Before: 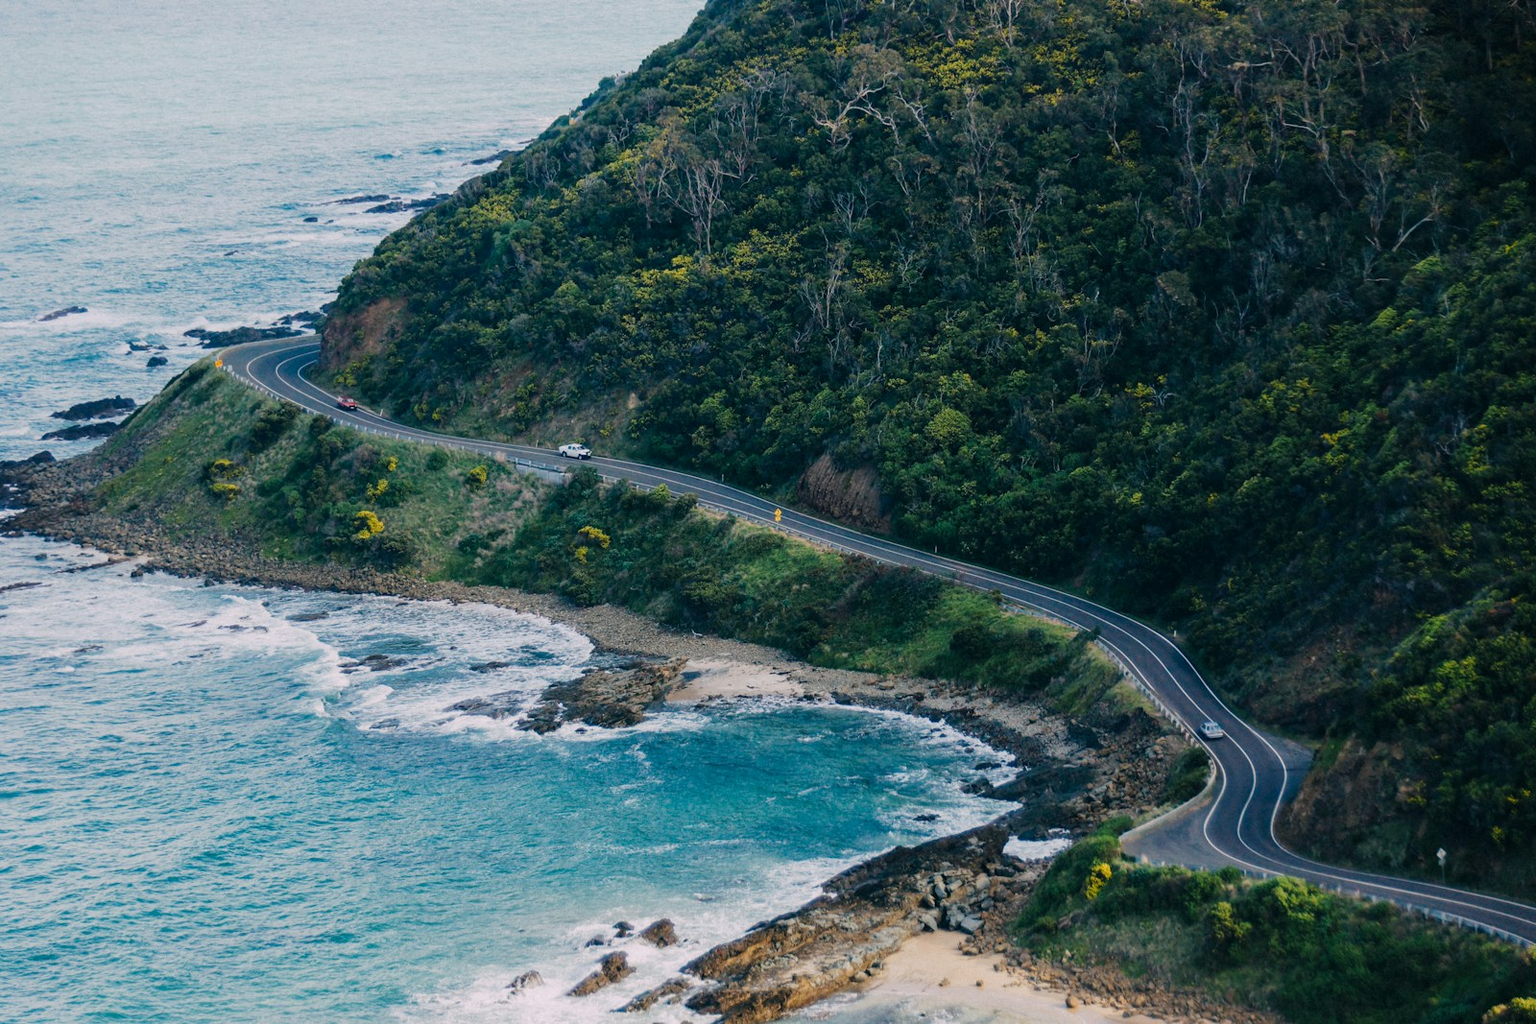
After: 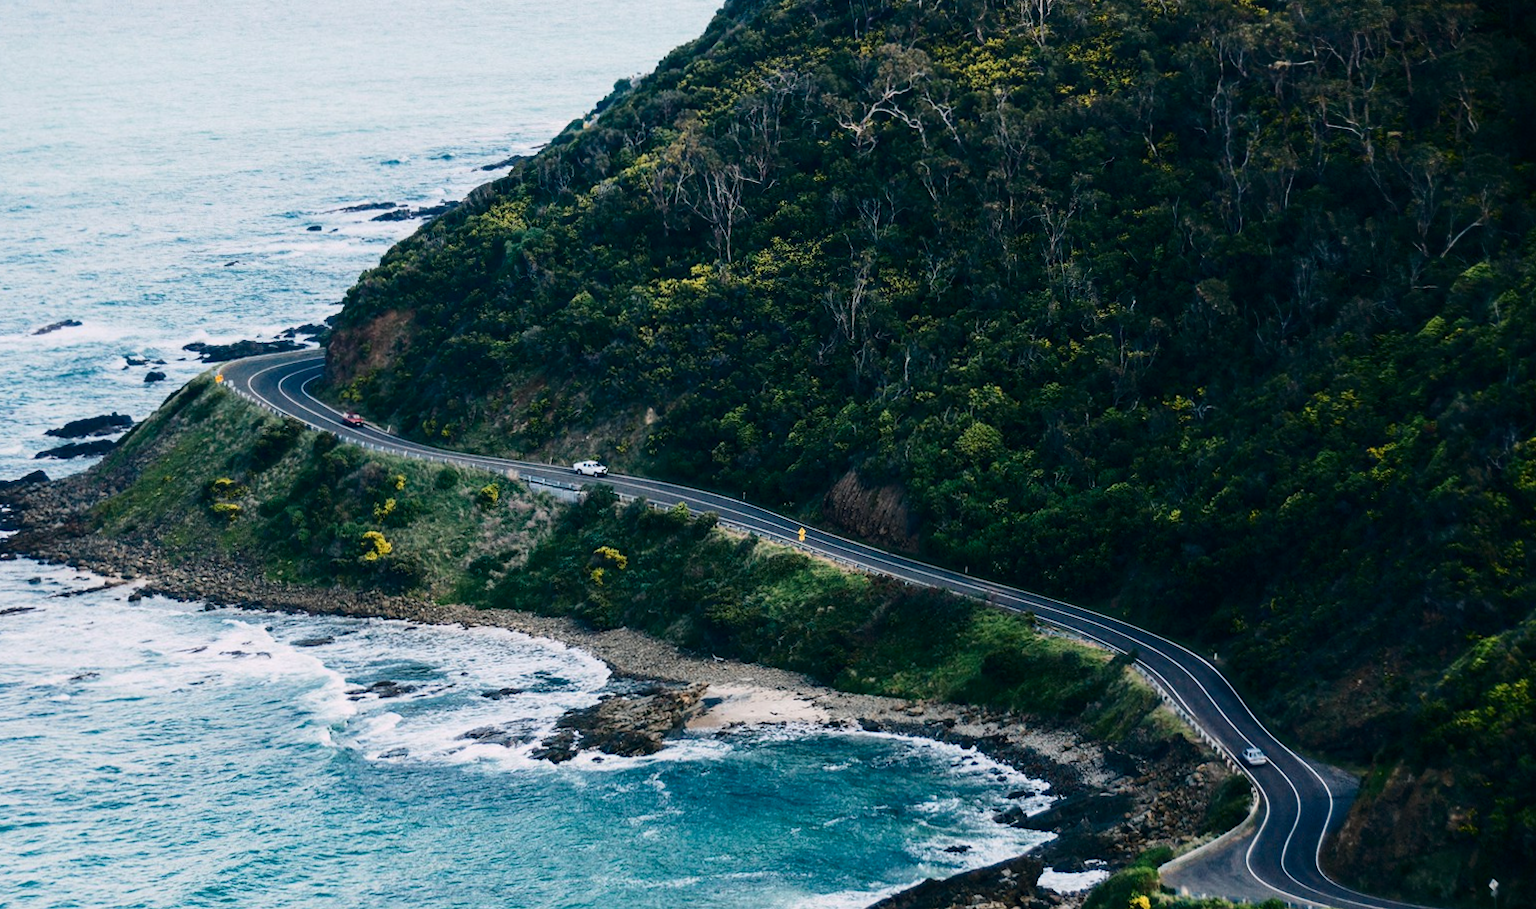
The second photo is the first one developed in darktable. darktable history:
crop and rotate: angle 0.2°, left 0.275%, right 3.127%, bottom 14.18%
tone equalizer: on, module defaults
contrast brightness saturation: contrast 0.28
